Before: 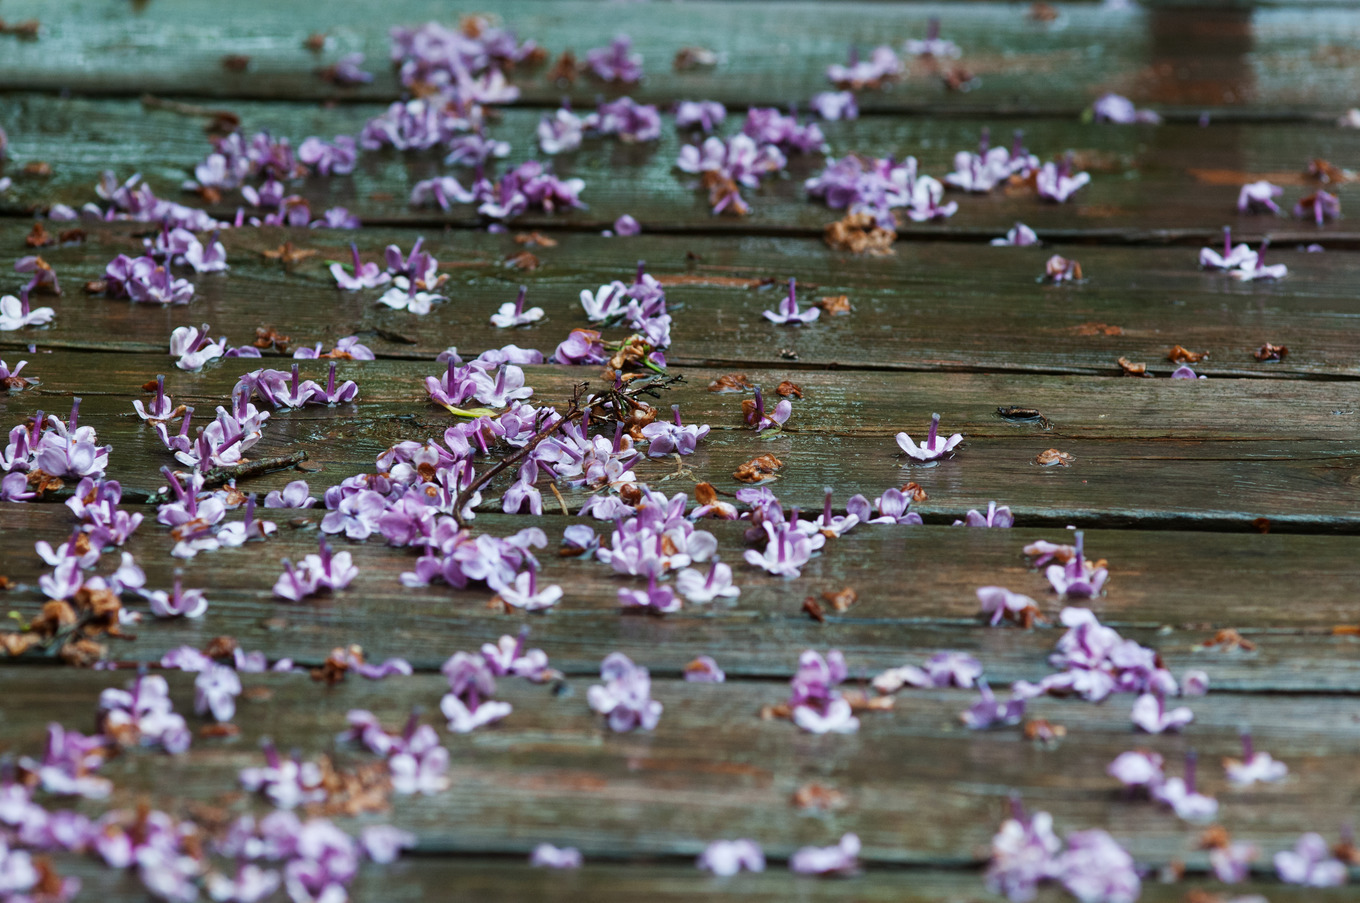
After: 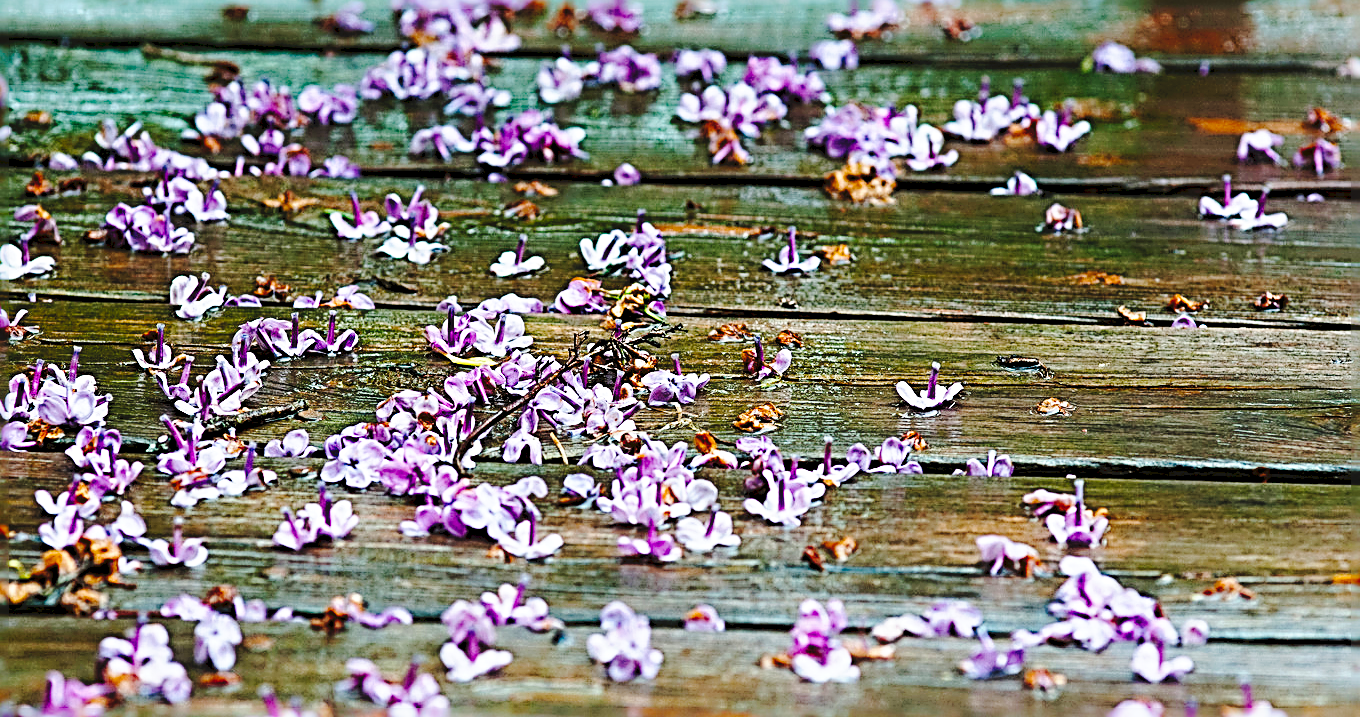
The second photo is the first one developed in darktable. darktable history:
sharpen: radius 3.211, amount 1.748
crop and rotate: top 5.654%, bottom 14.885%
tone curve: curves: ch0 [(0, 0) (0.003, 0.058) (0.011, 0.061) (0.025, 0.065) (0.044, 0.076) (0.069, 0.083) (0.1, 0.09) (0.136, 0.102) (0.177, 0.145) (0.224, 0.196) (0.277, 0.278) (0.335, 0.375) (0.399, 0.486) (0.468, 0.578) (0.543, 0.651) (0.623, 0.717) (0.709, 0.783) (0.801, 0.838) (0.898, 0.91) (1, 1)], preserve colors none
base curve: curves: ch0 [(0, 0) (0.557, 0.834) (1, 1)], preserve colors none
color balance rgb: power › hue 313.11°, perceptual saturation grading › global saturation 41.635%
